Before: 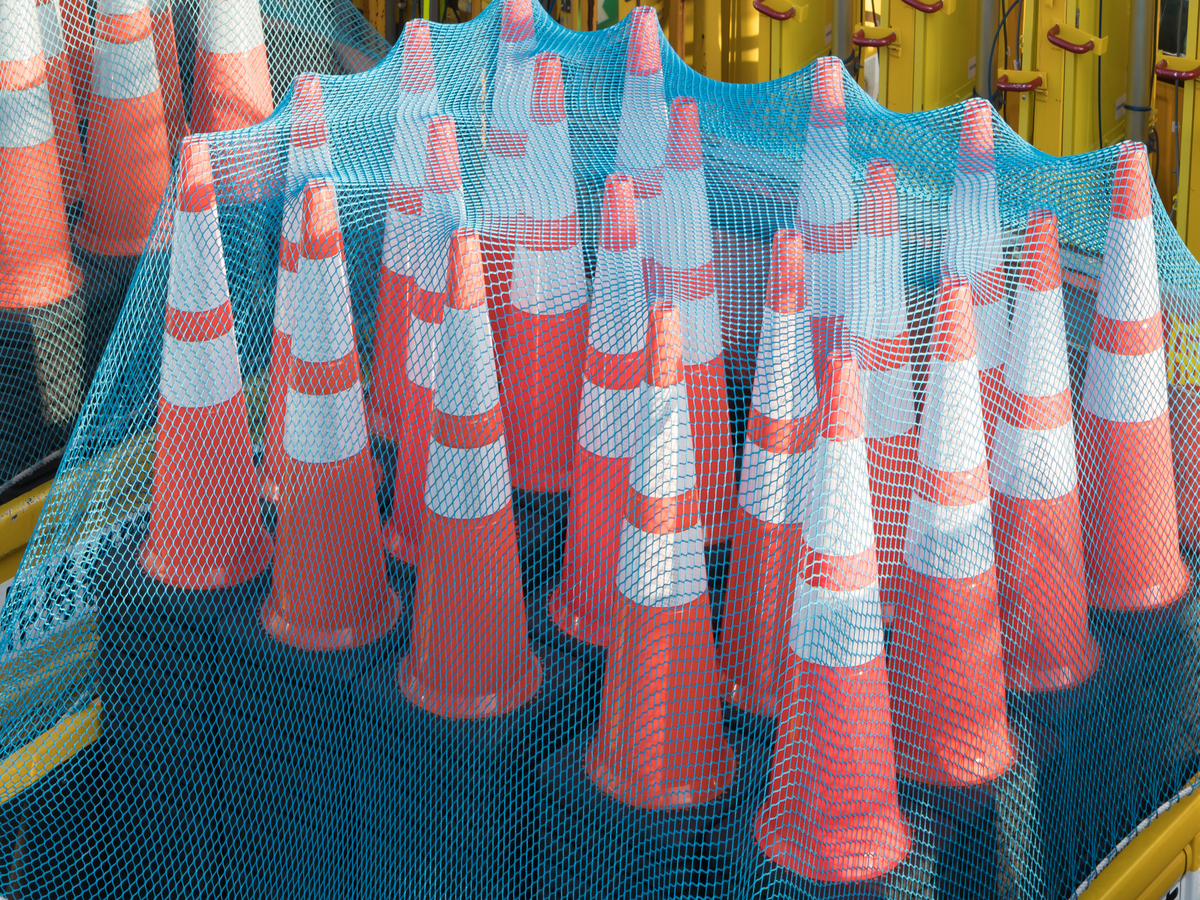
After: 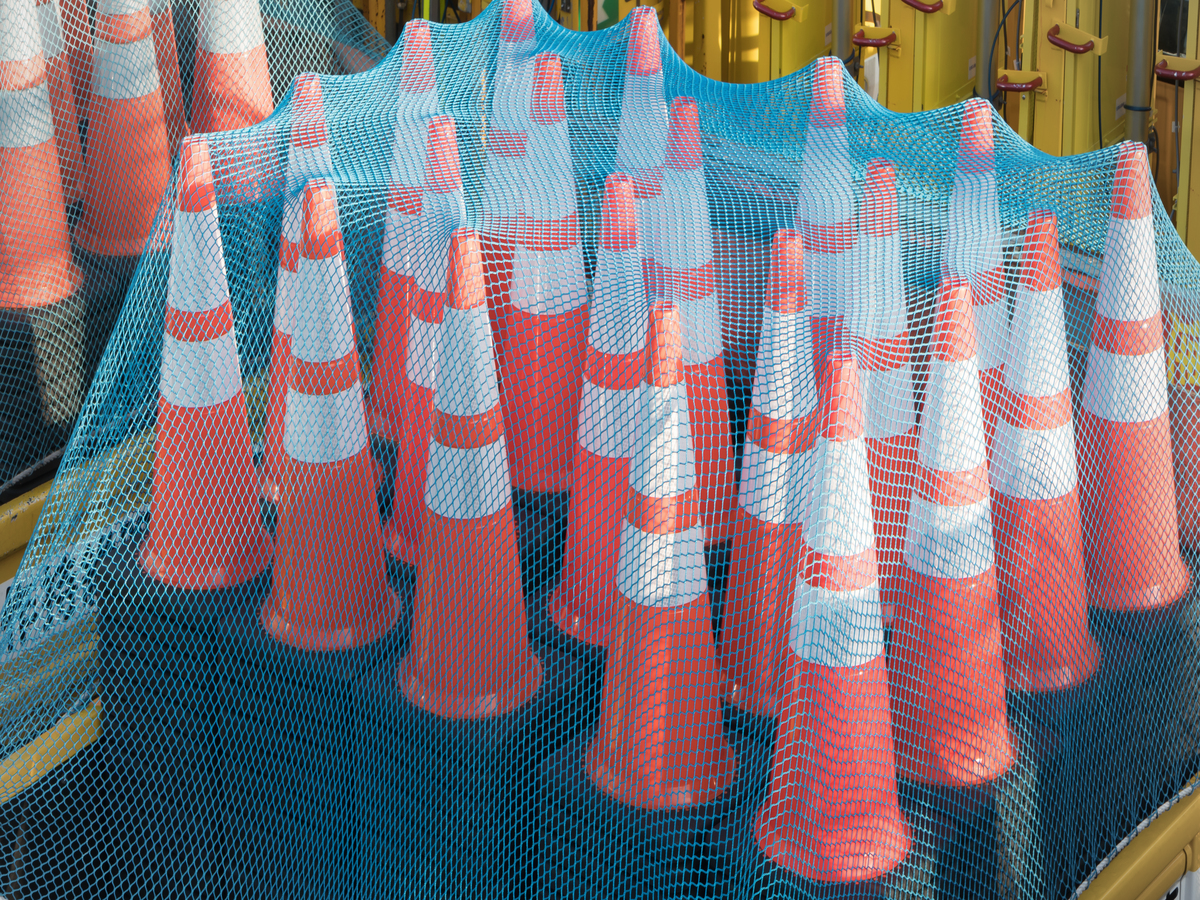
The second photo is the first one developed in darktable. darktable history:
color zones: curves: ch0 [(0.25, 0.5) (0.428, 0.473) (0.75, 0.5)]; ch1 [(0.243, 0.479) (0.398, 0.452) (0.75, 0.5)]
vignetting: brightness -0.176, saturation -0.3, unbound false
